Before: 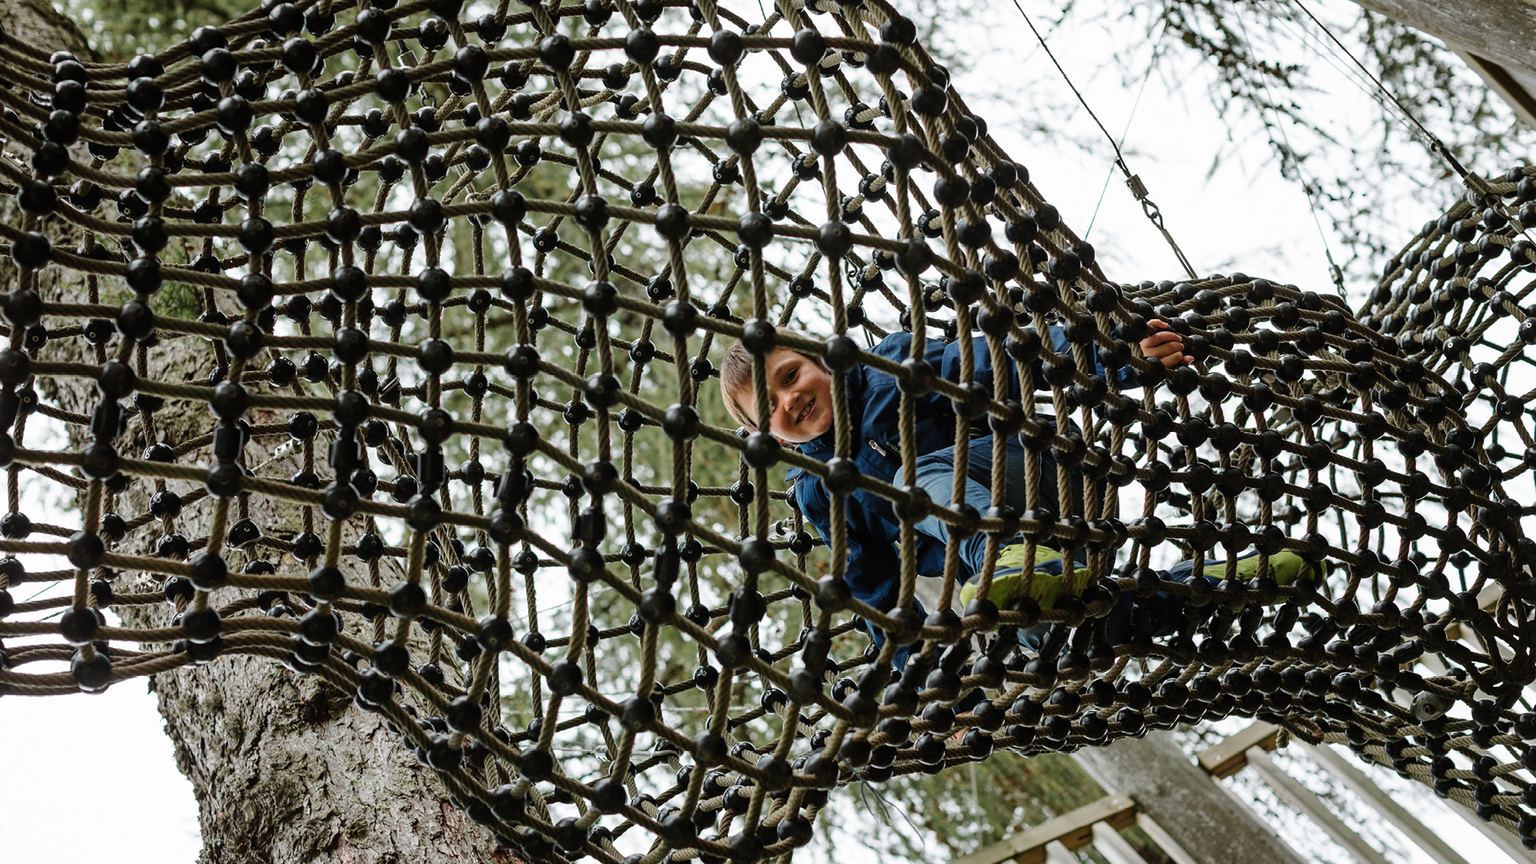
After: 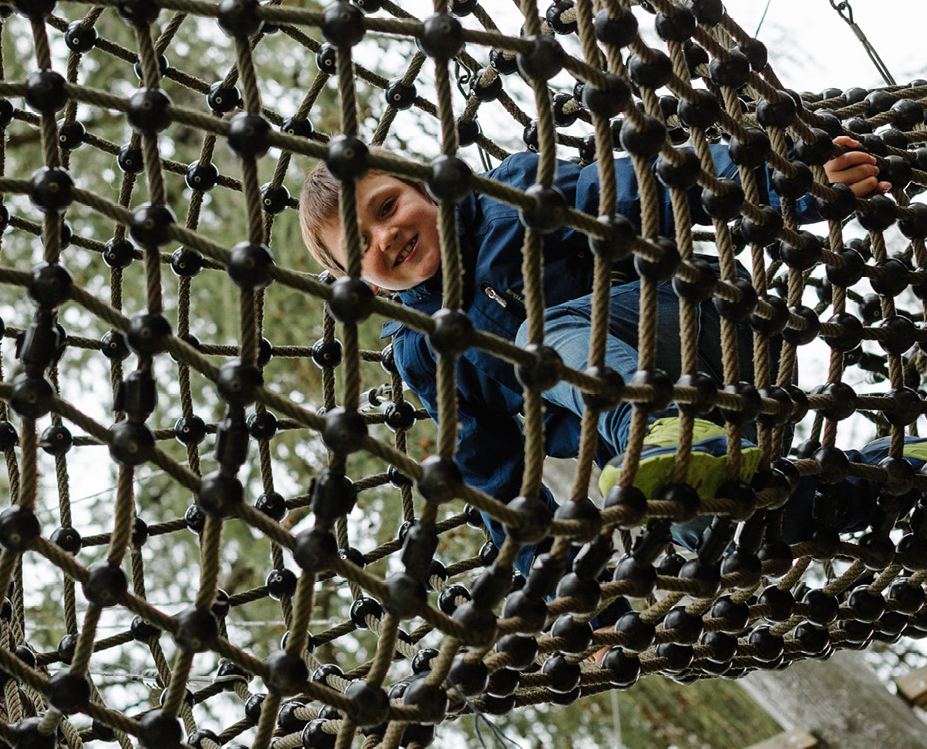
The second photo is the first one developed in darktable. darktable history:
crop: left 31.354%, top 24.408%, right 20.317%, bottom 6.238%
